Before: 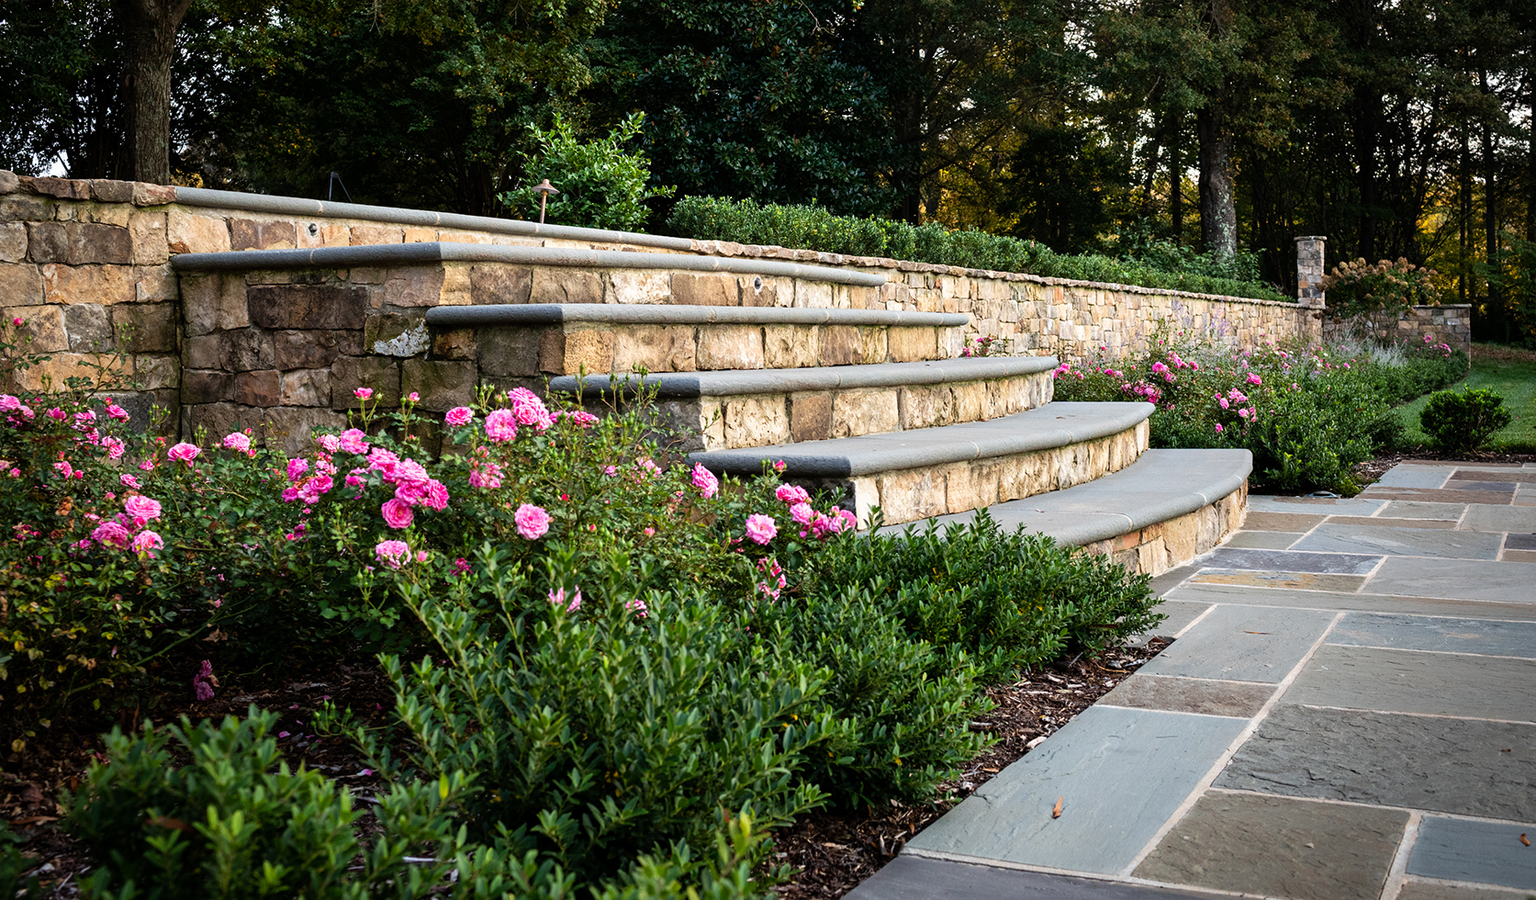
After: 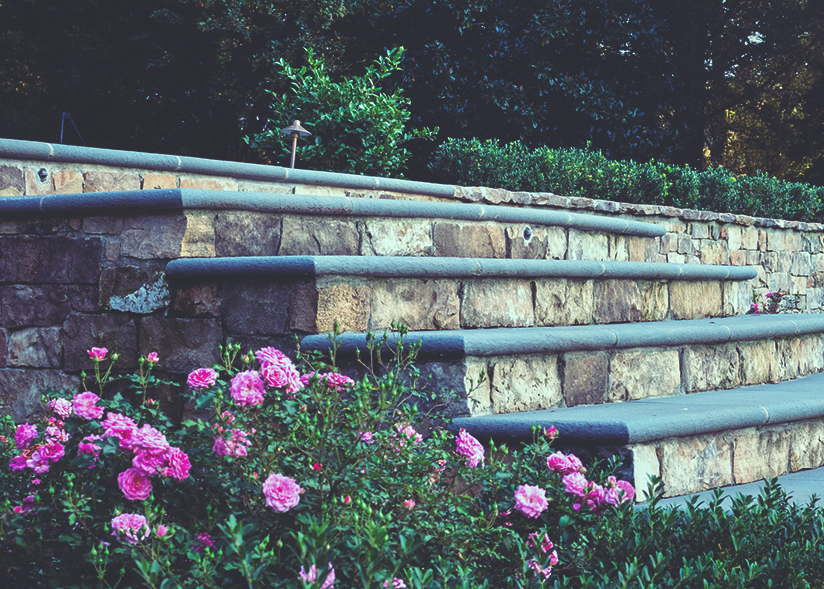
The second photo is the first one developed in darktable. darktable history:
crop: left 17.835%, top 7.675%, right 32.881%, bottom 32.213%
rgb curve: curves: ch0 [(0, 0.186) (0.314, 0.284) (0.576, 0.466) (0.805, 0.691) (0.936, 0.886)]; ch1 [(0, 0.186) (0.314, 0.284) (0.581, 0.534) (0.771, 0.746) (0.936, 0.958)]; ch2 [(0, 0.216) (0.275, 0.39) (1, 1)], mode RGB, independent channels, compensate middle gray true, preserve colors none
tone equalizer: -8 EV -0.002 EV, -7 EV 0.005 EV, -6 EV -0.009 EV, -5 EV 0.011 EV, -4 EV -0.012 EV, -3 EV 0.007 EV, -2 EV -0.062 EV, -1 EV -0.293 EV, +0 EV -0.582 EV, smoothing diameter 2%, edges refinement/feathering 20, mask exposure compensation -1.57 EV, filter diffusion 5
white balance: emerald 1
